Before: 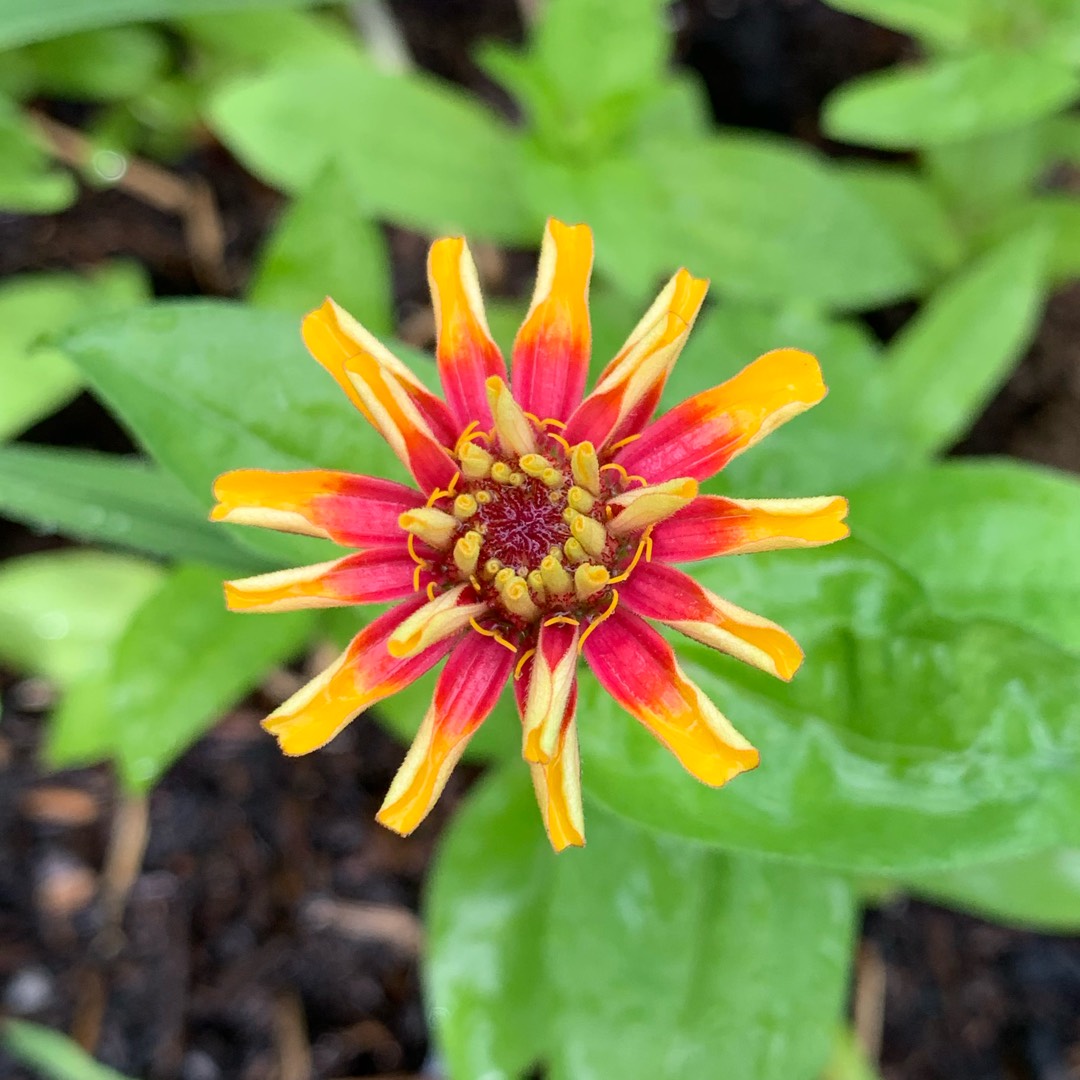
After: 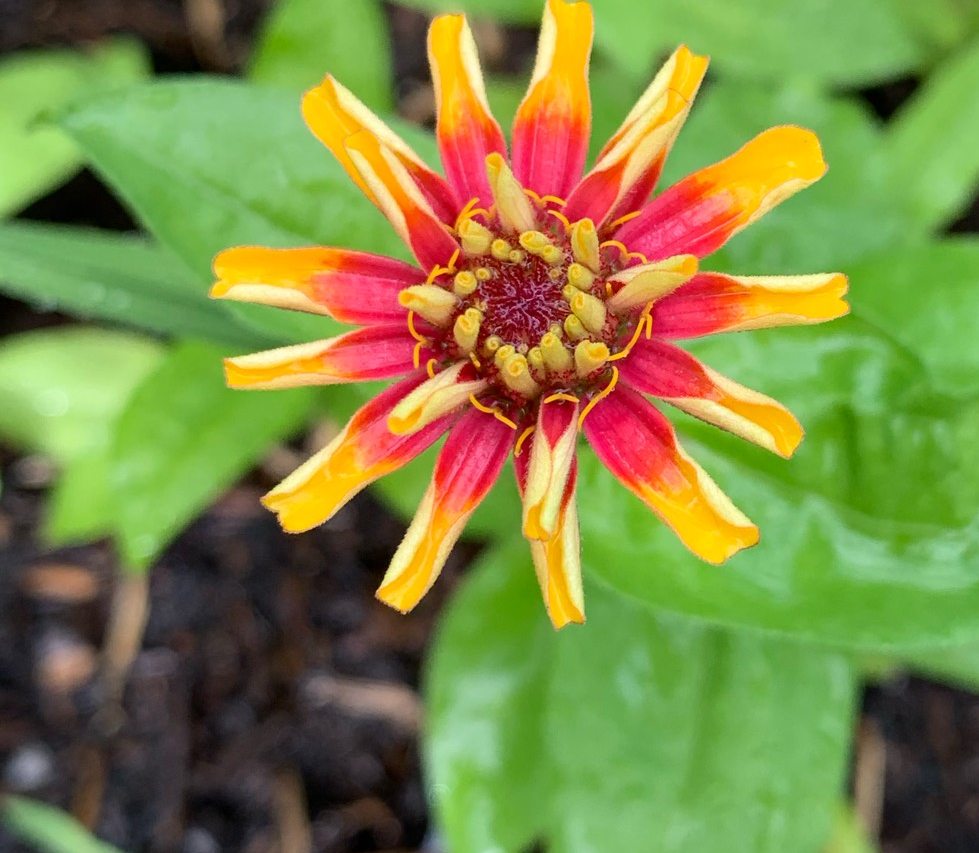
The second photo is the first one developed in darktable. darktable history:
crop: top 20.651%, right 9.326%, bottom 0.313%
